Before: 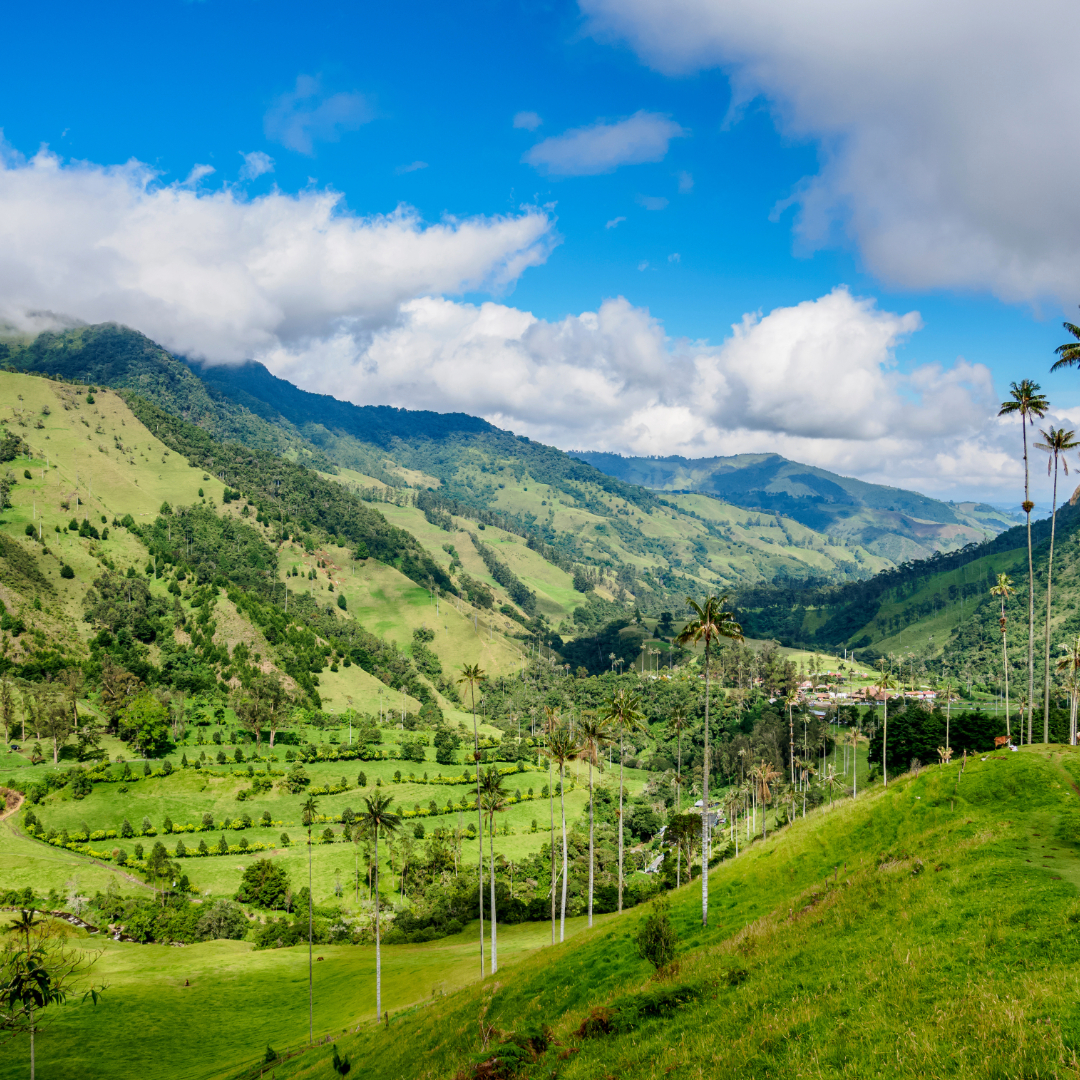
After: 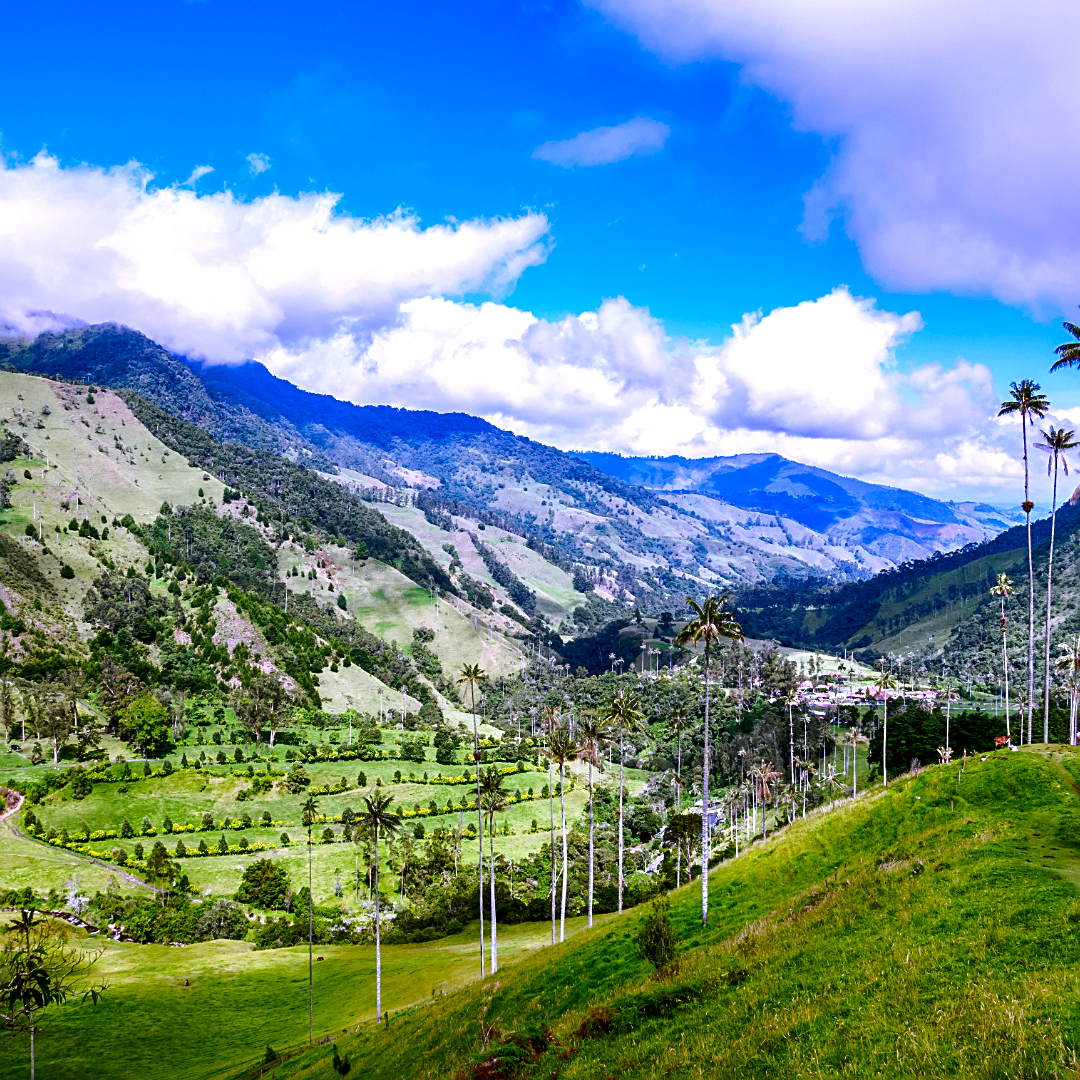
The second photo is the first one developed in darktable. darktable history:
white balance: red 0.98, blue 1.61
tone curve: curves: ch0 [(0, 0) (0.253, 0.237) (1, 1)]; ch1 [(0, 0) (0.401, 0.42) (0.442, 0.47) (0.491, 0.495) (0.511, 0.523) (0.557, 0.565) (0.66, 0.683) (1, 1)]; ch2 [(0, 0) (0.394, 0.413) (0.5, 0.5) (0.578, 0.568) (1, 1)], color space Lab, independent channels, preserve colors none
exposure: black level correction 0.001, exposure 0.5 EV, compensate exposure bias true, compensate highlight preservation false
sharpen: on, module defaults
contrast brightness saturation: brightness -0.2, saturation 0.08
